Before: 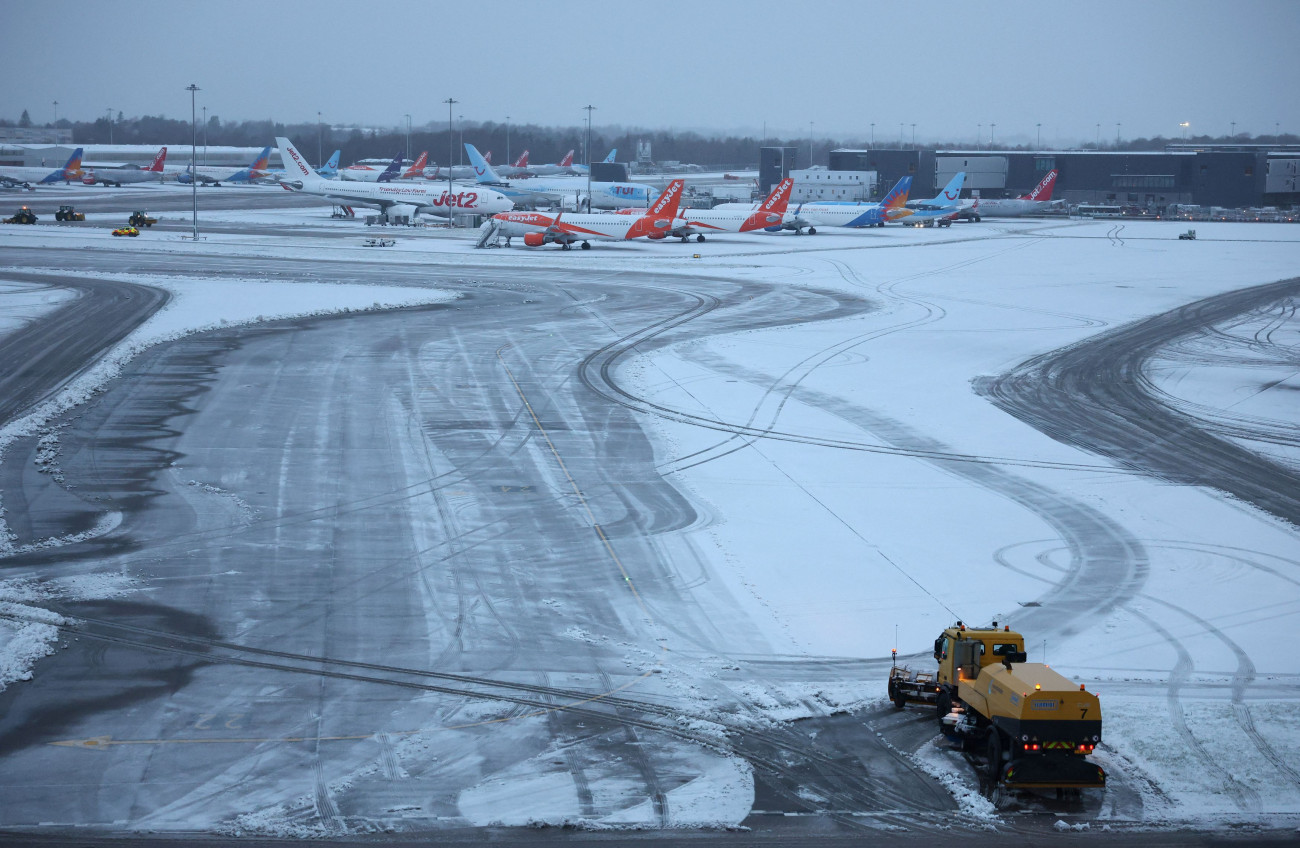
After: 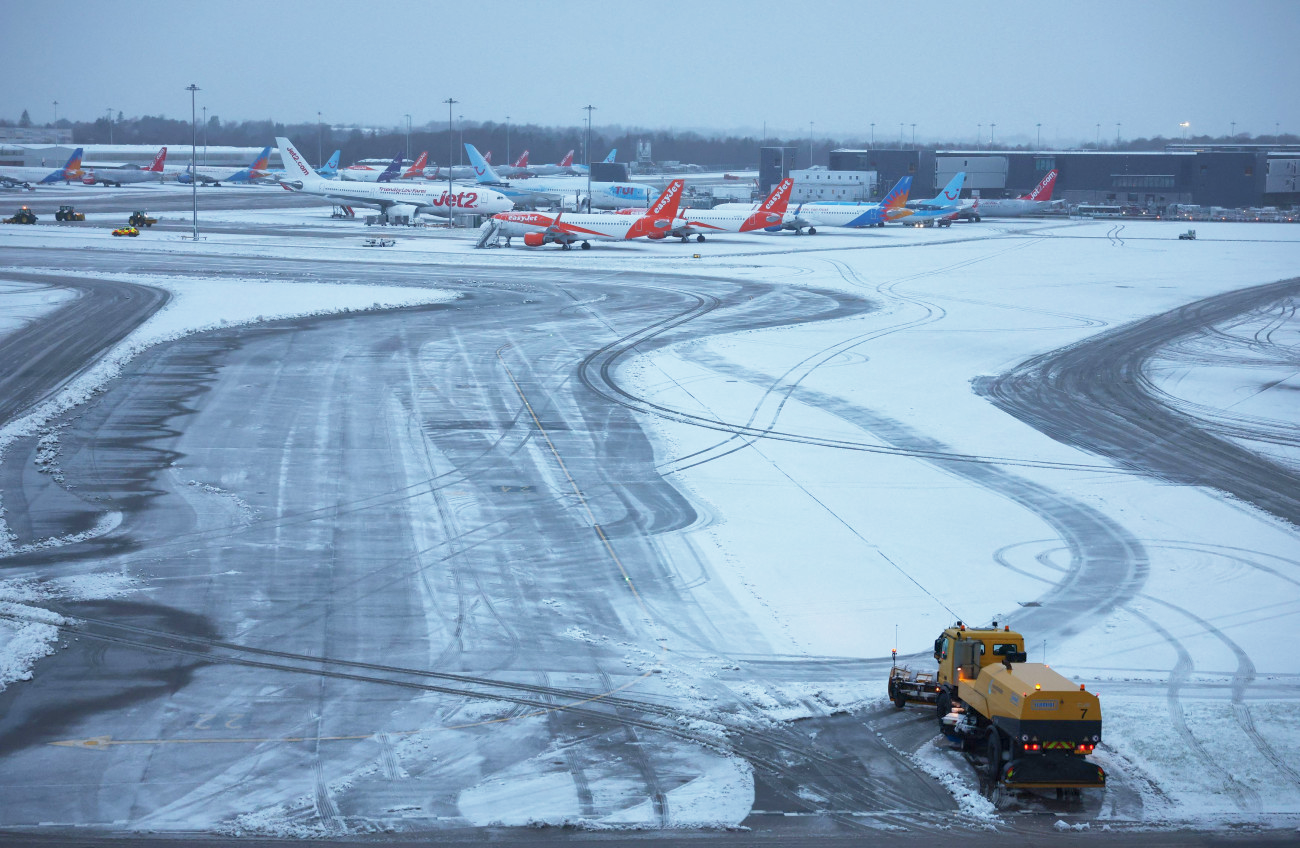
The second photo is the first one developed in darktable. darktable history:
base curve: curves: ch0 [(0, 0) (0.579, 0.807) (1, 1)], preserve colors none
shadows and highlights: on, module defaults
